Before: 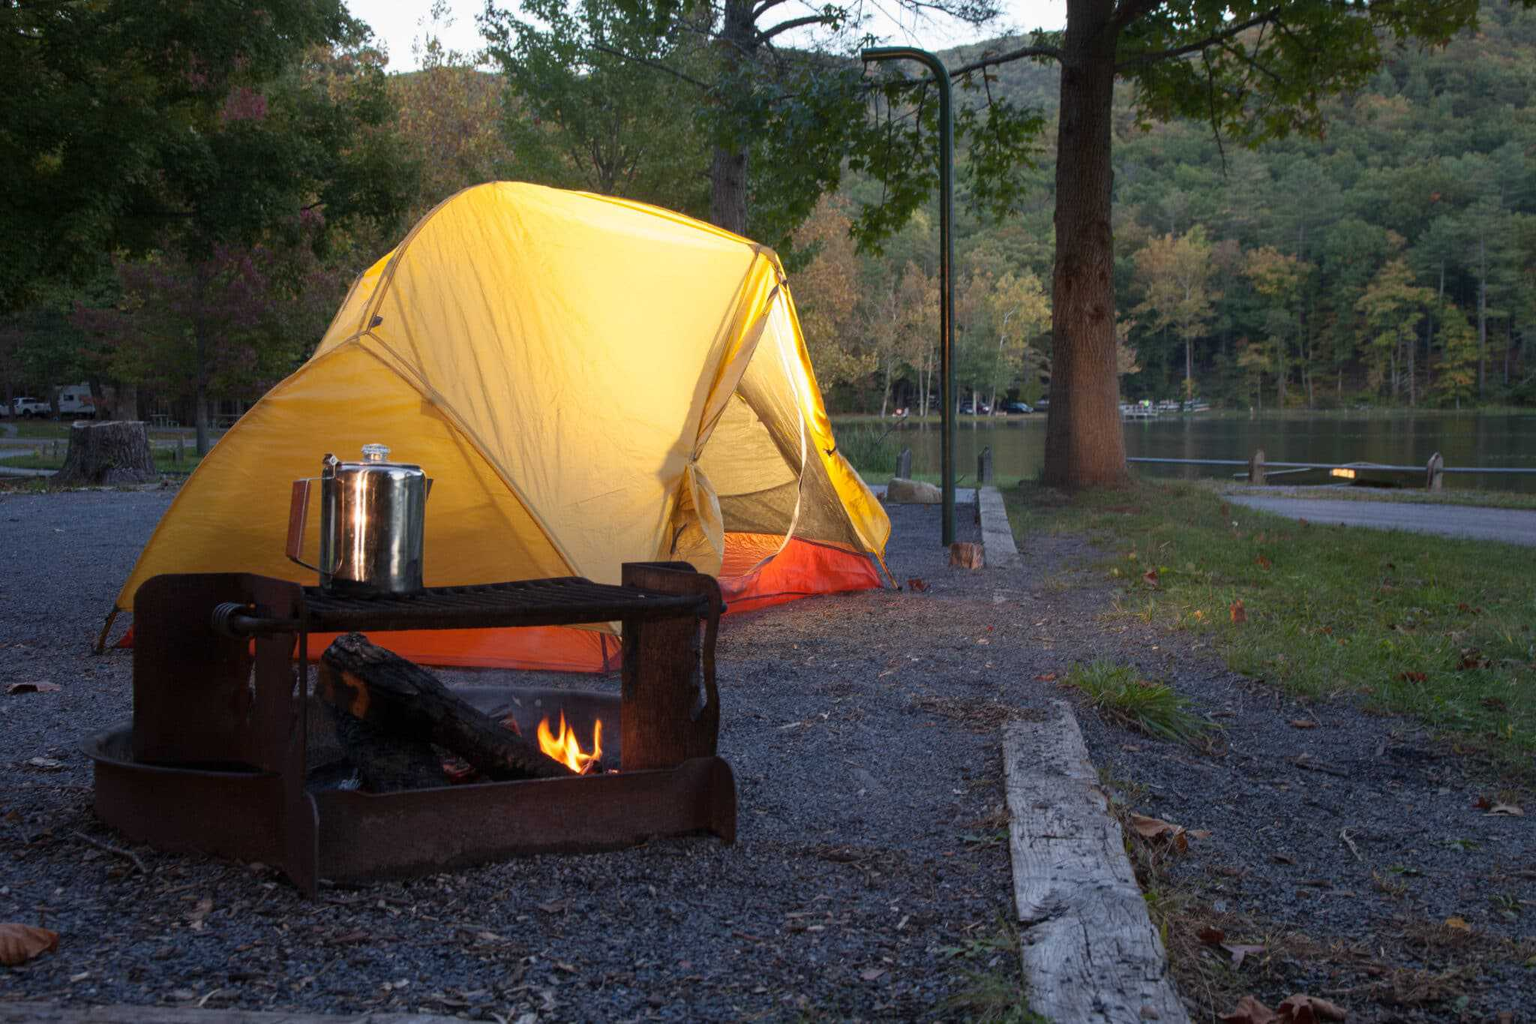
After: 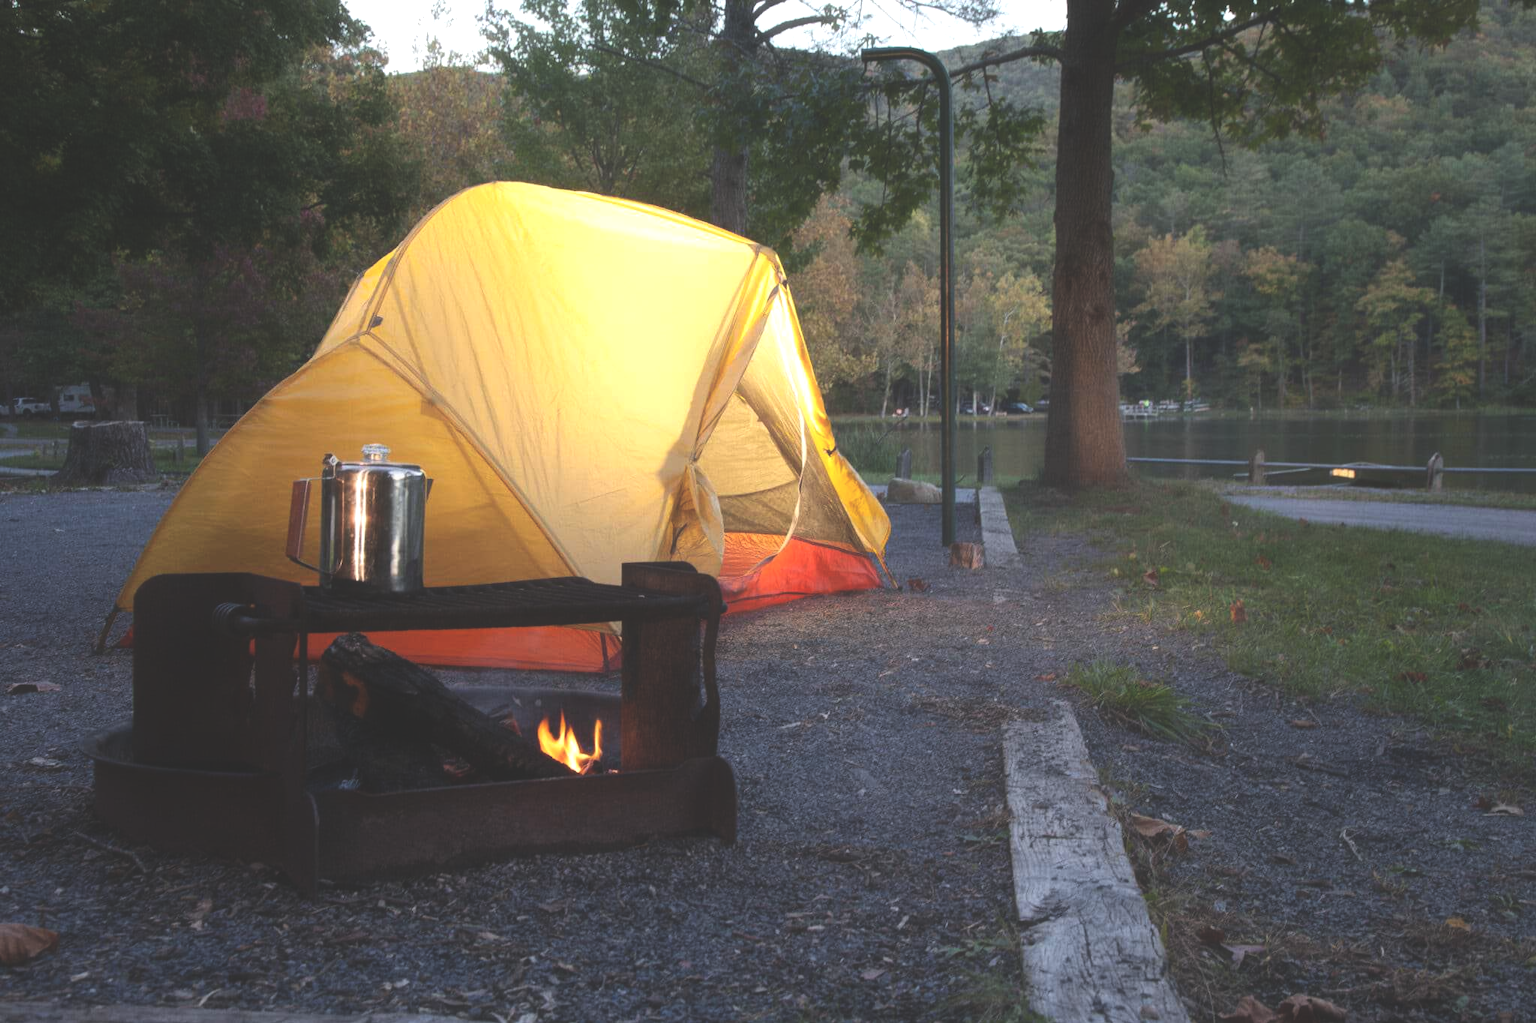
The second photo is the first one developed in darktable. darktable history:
tone equalizer: -8 EV -0.417 EV, -7 EV -0.389 EV, -6 EV -0.333 EV, -5 EV -0.222 EV, -3 EV 0.222 EV, -2 EV 0.333 EV, -1 EV 0.389 EV, +0 EV 0.417 EV, edges refinement/feathering 500, mask exposure compensation -1.57 EV, preserve details no
haze removal: strength -0.1, adaptive false
exposure: black level correction -0.028, compensate highlight preservation false
contrast equalizer: octaves 7, y [[0.6 ×6], [0.55 ×6], [0 ×6], [0 ×6], [0 ×6]], mix -0.36
